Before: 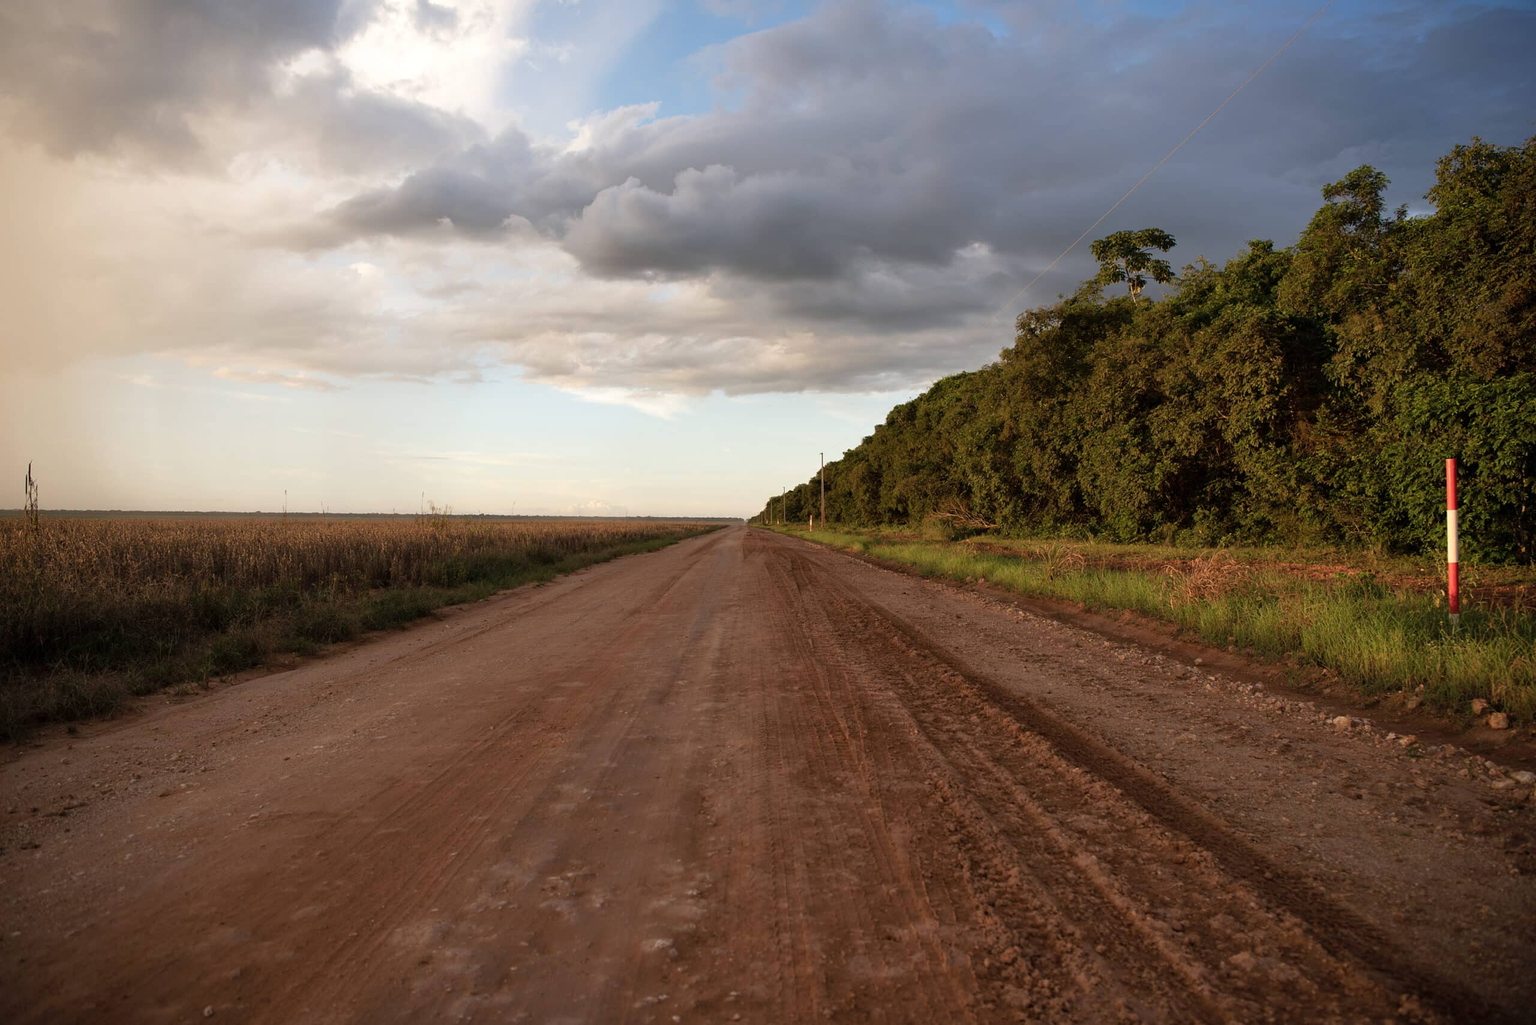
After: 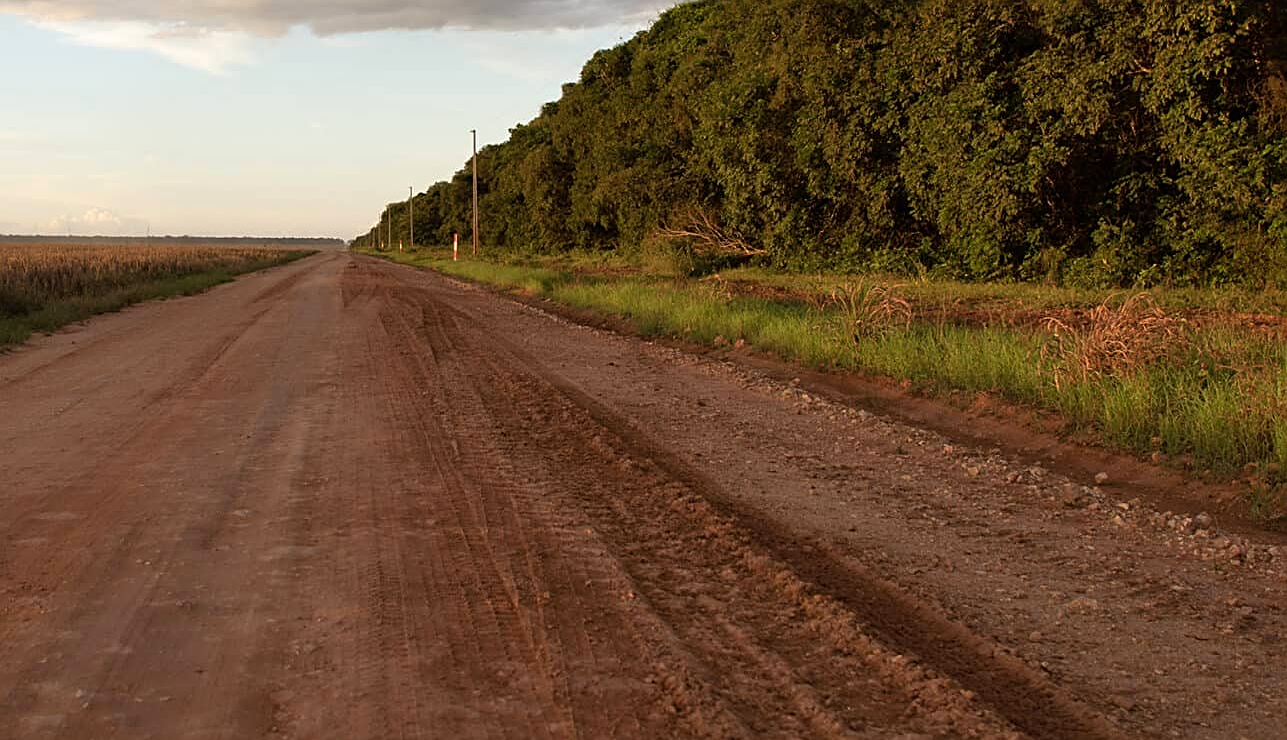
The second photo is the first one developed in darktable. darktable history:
sharpen: on, module defaults
contrast brightness saturation: saturation 0.1
crop: left 35.03%, top 36.625%, right 14.663%, bottom 20.057%
